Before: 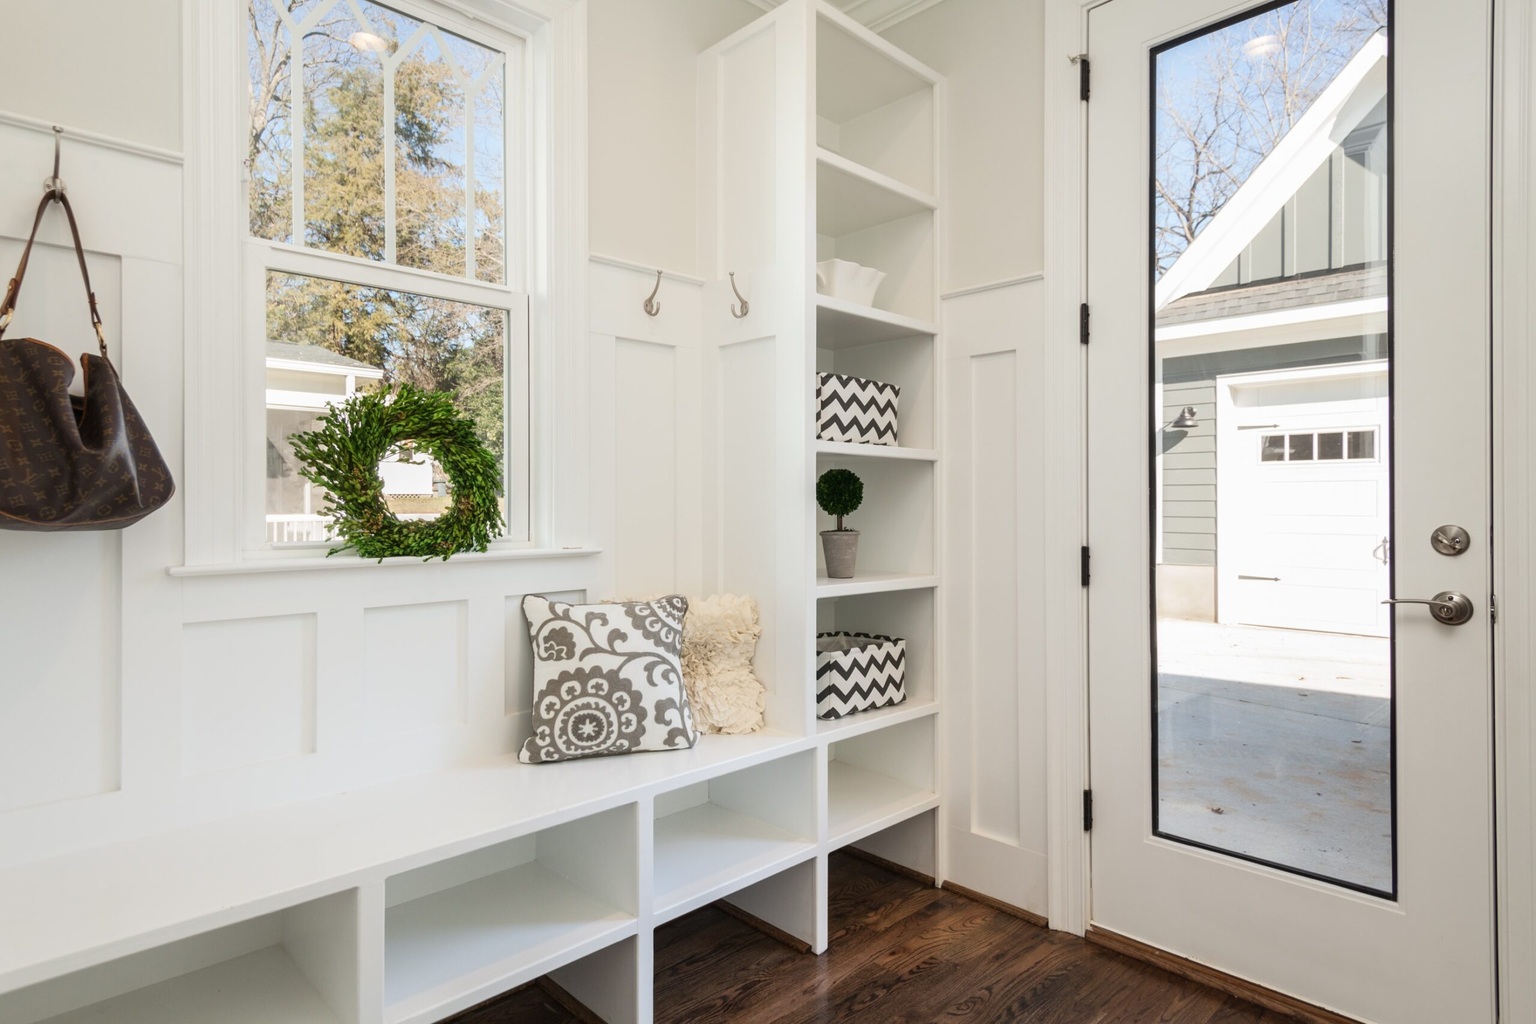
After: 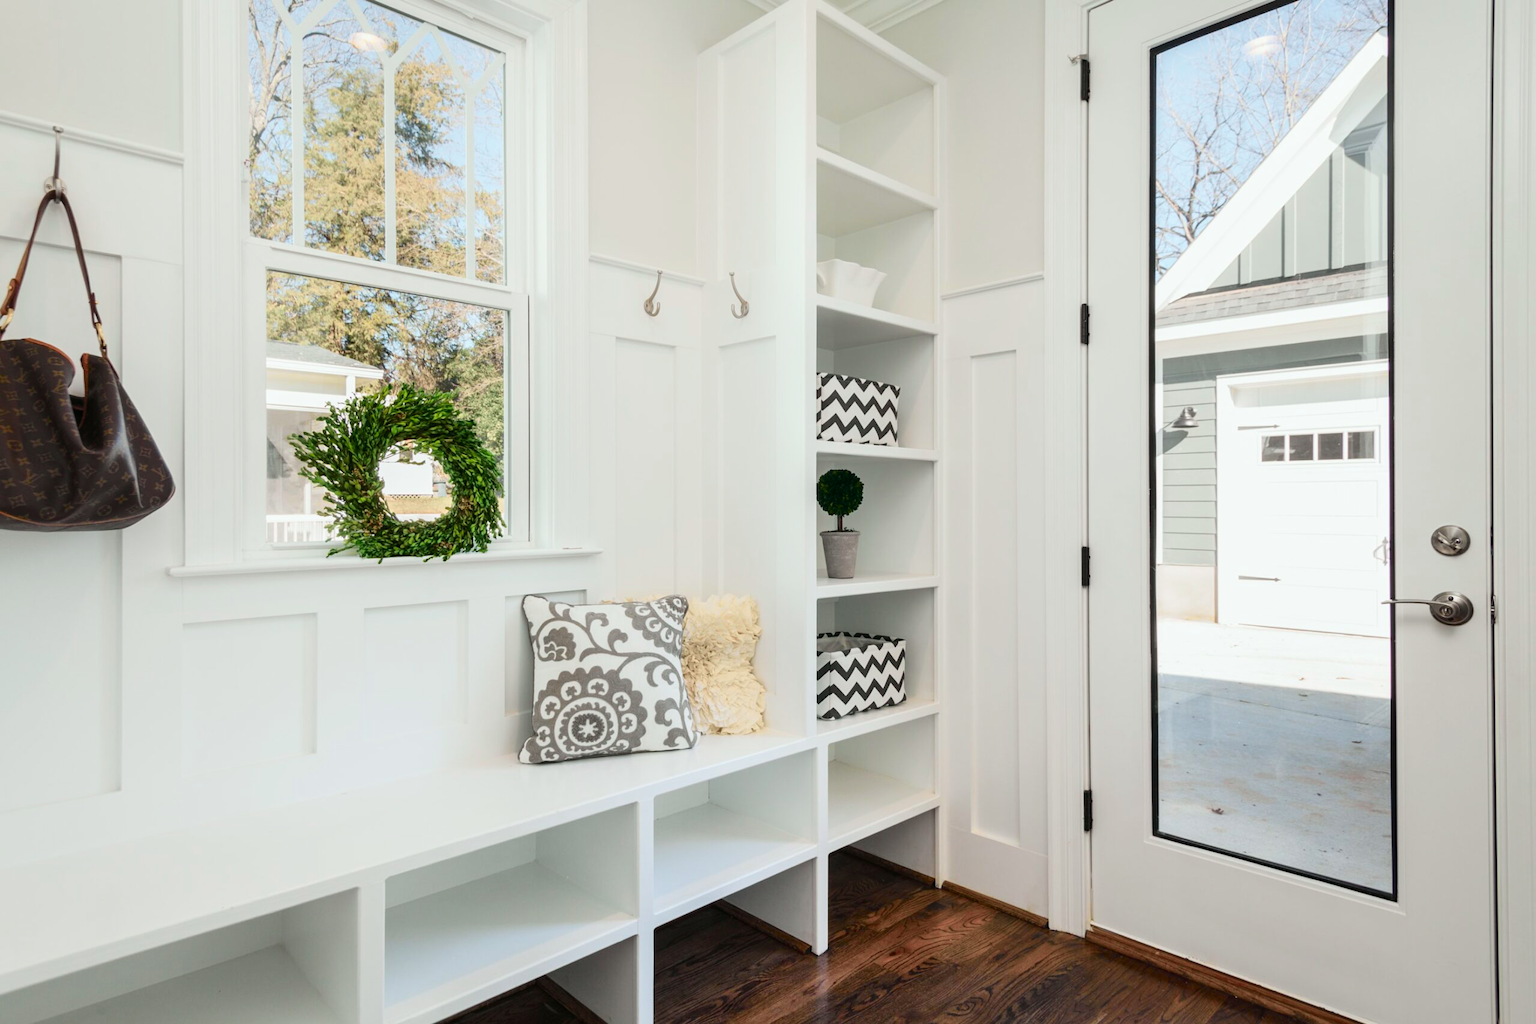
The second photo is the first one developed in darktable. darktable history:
tone curve: curves: ch0 [(0, 0.003) (0.056, 0.041) (0.211, 0.187) (0.482, 0.519) (0.836, 0.864) (0.997, 0.984)]; ch1 [(0, 0) (0.276, 0.206) (0.393, 0.364) (0.482, 0.471) (0.506, 0.5) (0.523, 0.523) (0.572, 0.604) (0.635, 0.665) (0.695, 0.759) (1, 1)]; ch2 [(0, 0) (0.438, 0.456) (0.473, 0.47) (0.503, 0.503) (0.536, 0.527) (0.562, 0.584) (0.612, 0.61) (0.679, 0.72) (1, 1)], color space Lab, independent channels, preserve colors none
